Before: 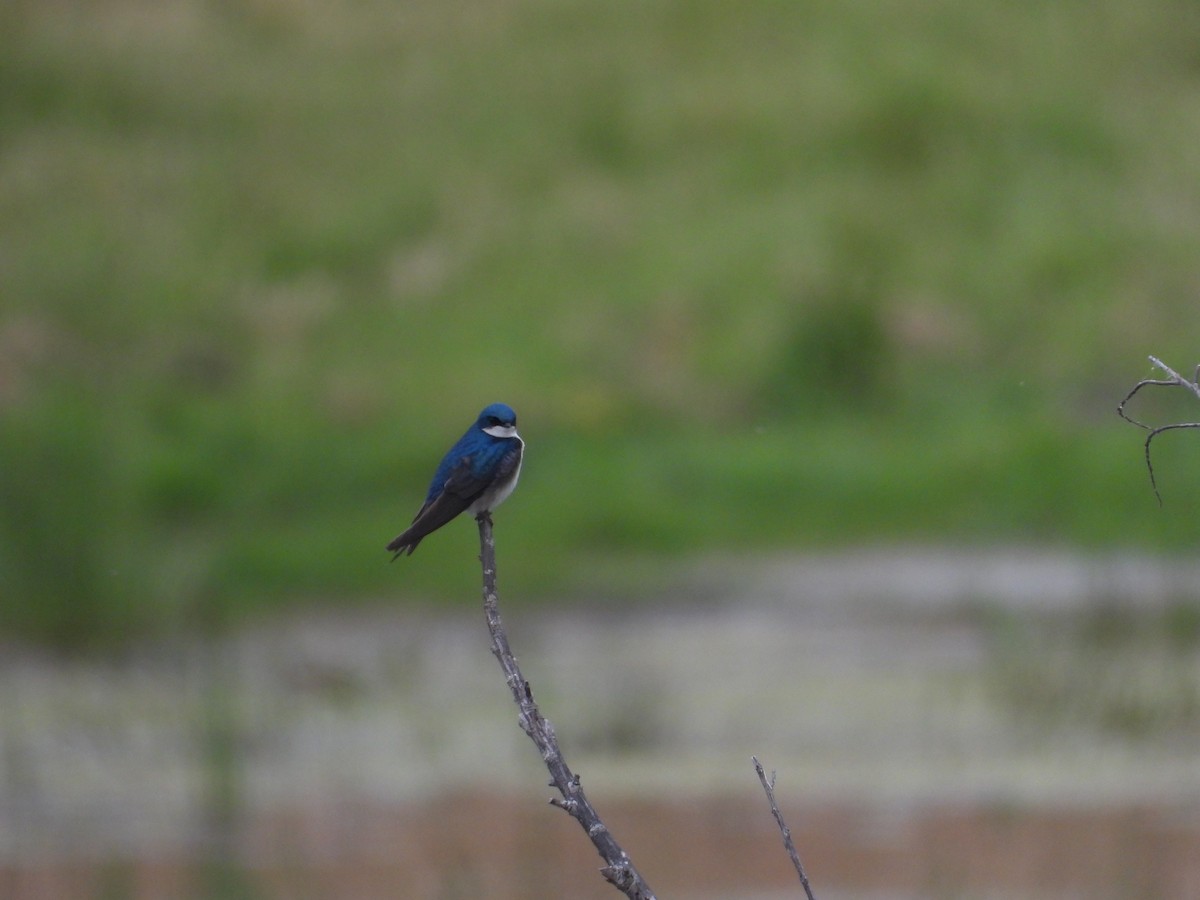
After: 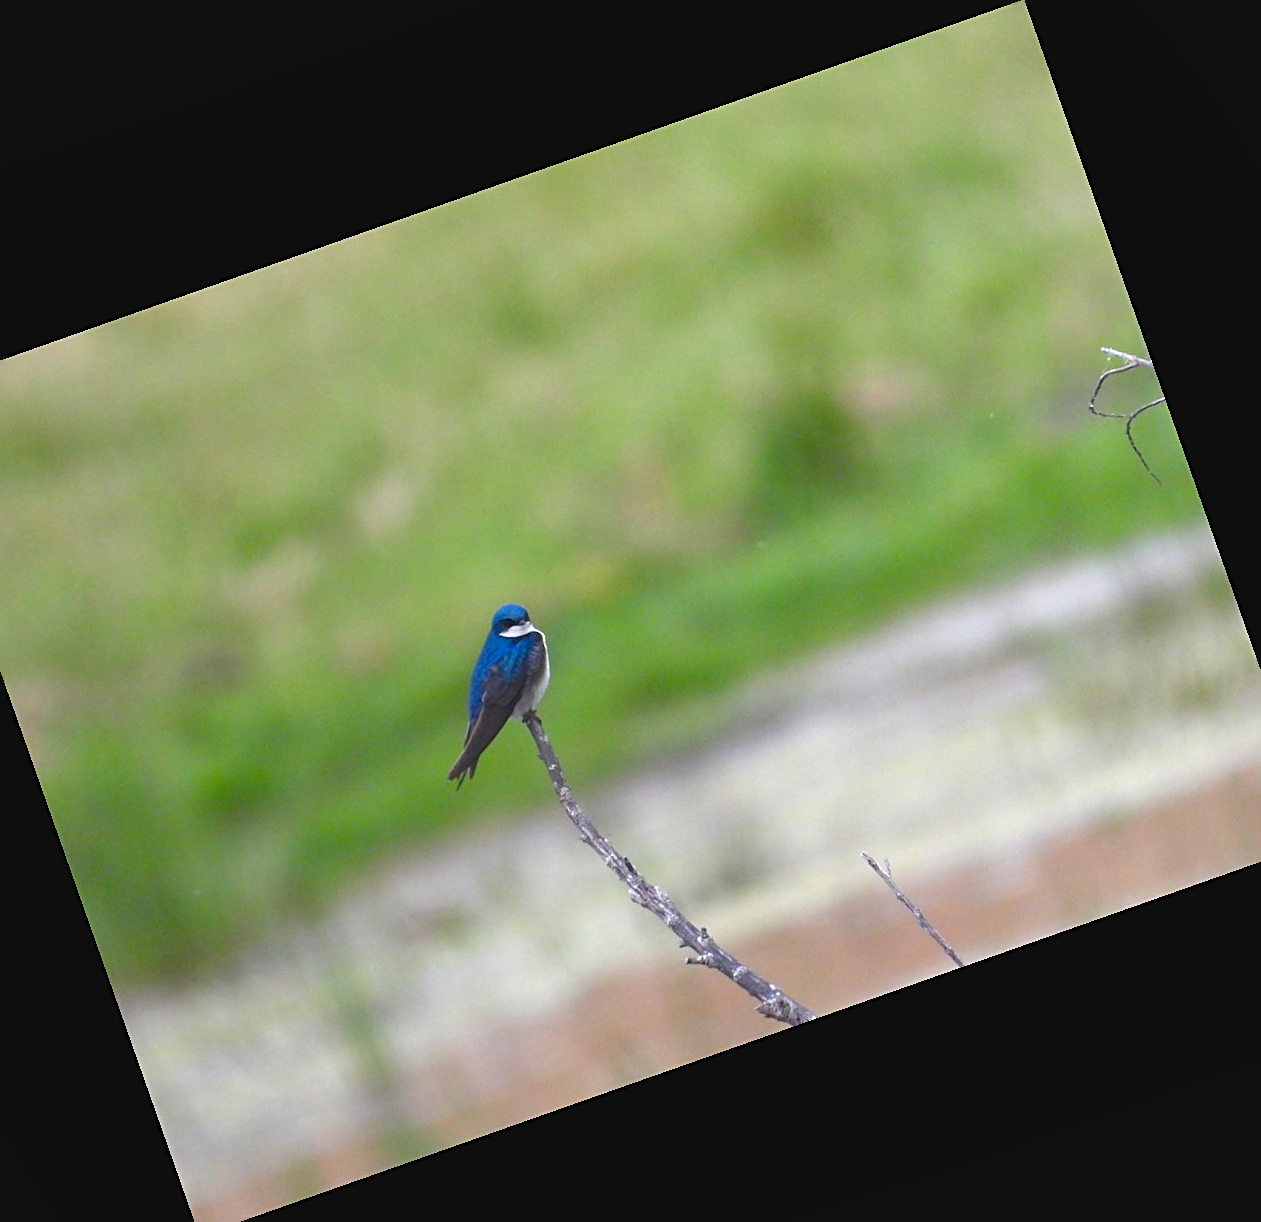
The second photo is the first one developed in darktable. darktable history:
crop and rotate: angle 19.43°, left 6.812%, right 4.125%, bottom 1.087%
rotate and perspective: rotation 0.174°, lens shift (vertical) 0.013, lens shift (horizontal) 0.019, shear 0.001, automatic cropping original format, crop left 0.007, crop right 0.991, crop top 0.016, crop bottom 0.997
sharpen: on, module defaults
color balance rgb: perceptual saturation grading › global saturation 20%, perceptual saturation grading › highlights -25%, perceptual saturation grading › shadows 50%
exposure: black level correction -0.002, exposure 1.115 EV, compensate highlight preservation false
shadows and highlights: radius 171.16, shadows 27, white point adjustment 3.13, highlights -67.95, soften with gaussian
